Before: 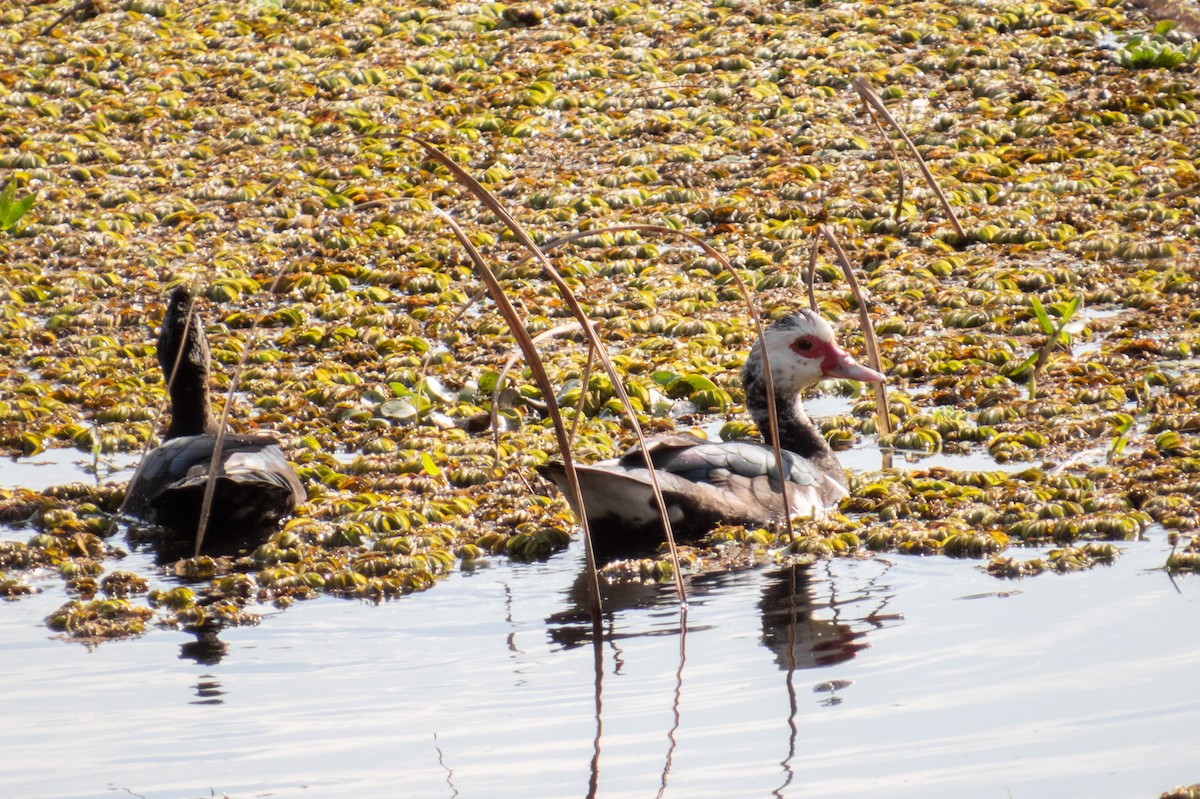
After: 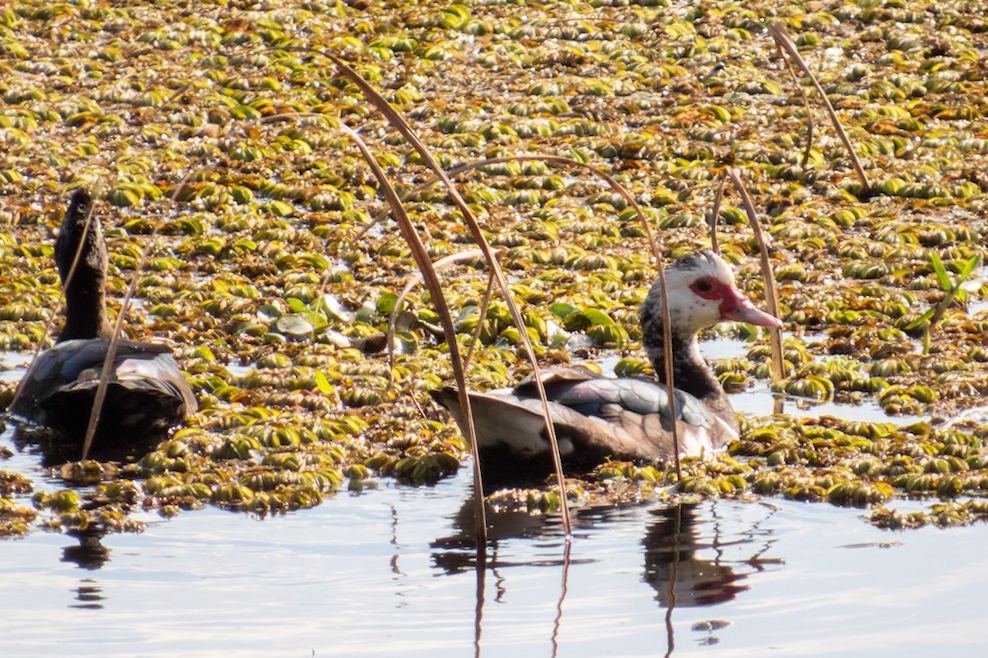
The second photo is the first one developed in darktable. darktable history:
crop and rotate: angle -3.27°, left 5.211%, top 5.211%, right 4.607%, bottom 4.607%
velvia: on, module defaults
rotate and perspective: rotation 0.174°, lens shift (vertical) 0.013, lens shift (horizontal) 0.019, shear 0.001, automatic cropping original format, crop left 0.007, crop right 0.991, crop top 0.016, crop bottom 0.997
